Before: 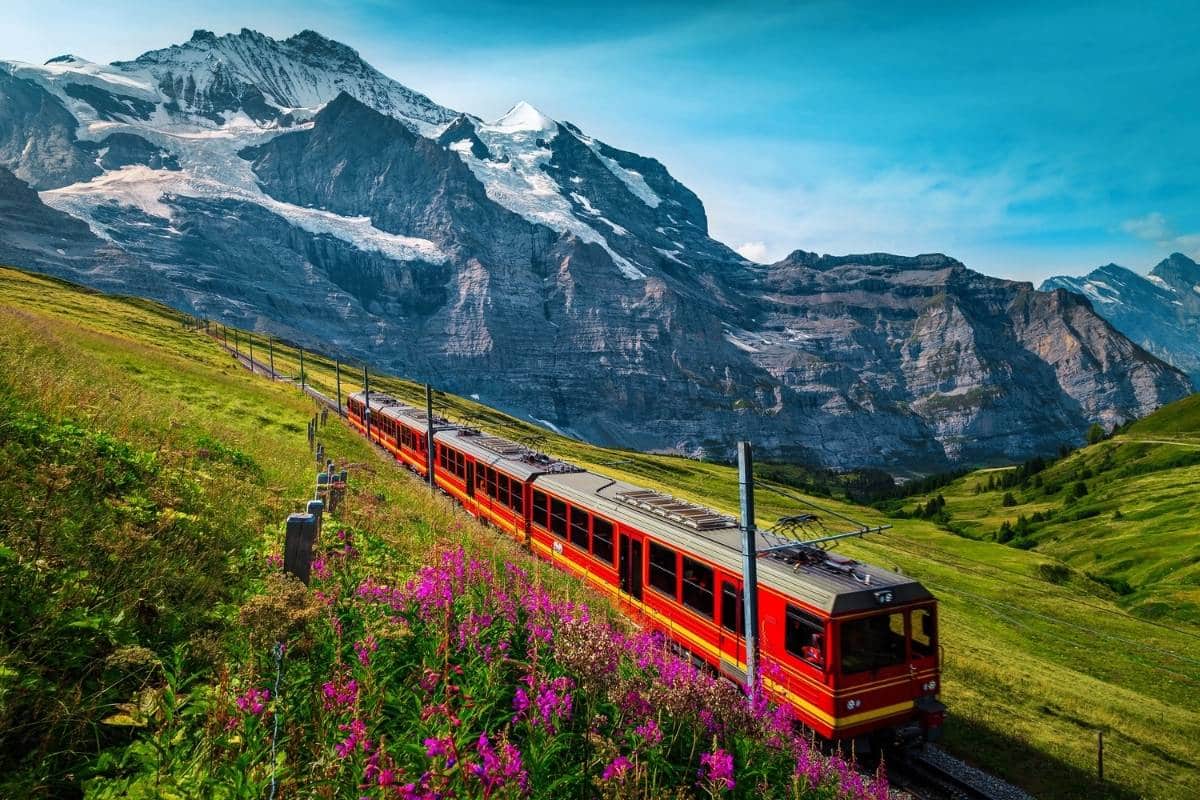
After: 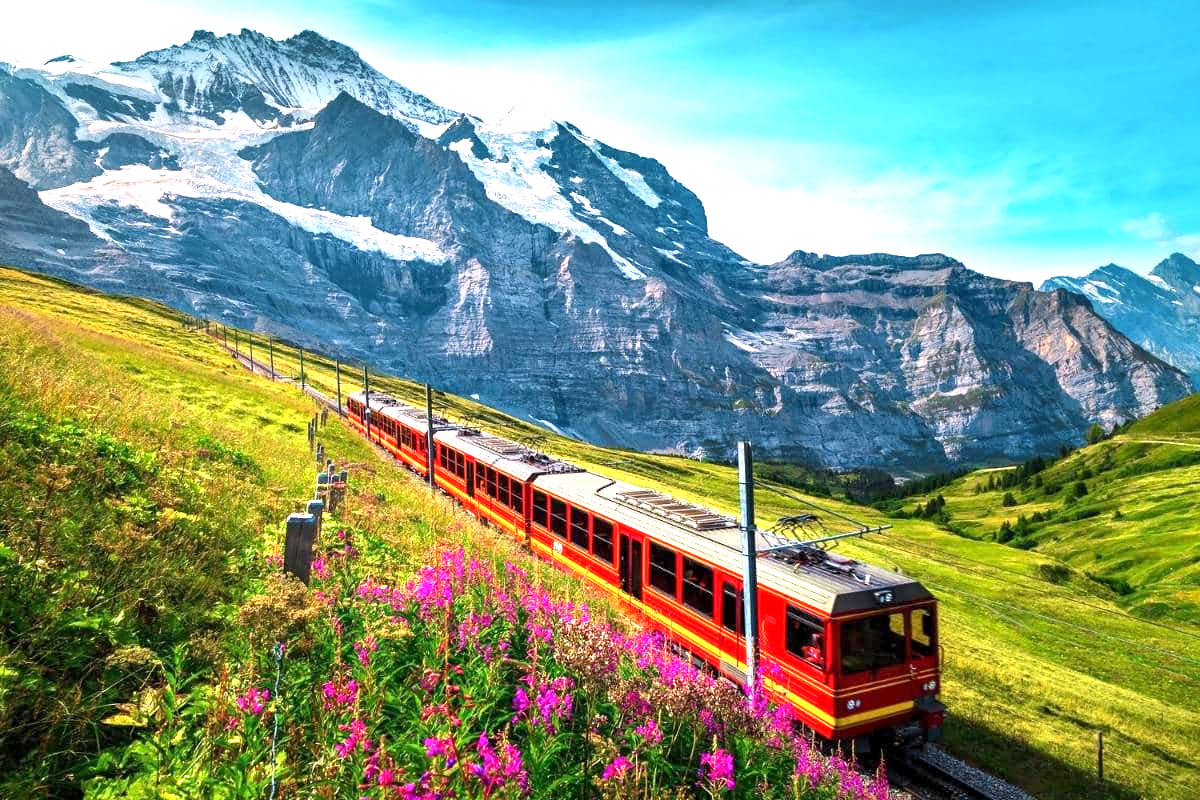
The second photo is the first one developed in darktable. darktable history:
graduated density: density 0.38 EV, hardness 21%, rotation -6.11°, saturation 32%
exposure: black level correction 0.001, exposure 1.398 EV, compensate exposure bias true, compensate highlight preservation false
